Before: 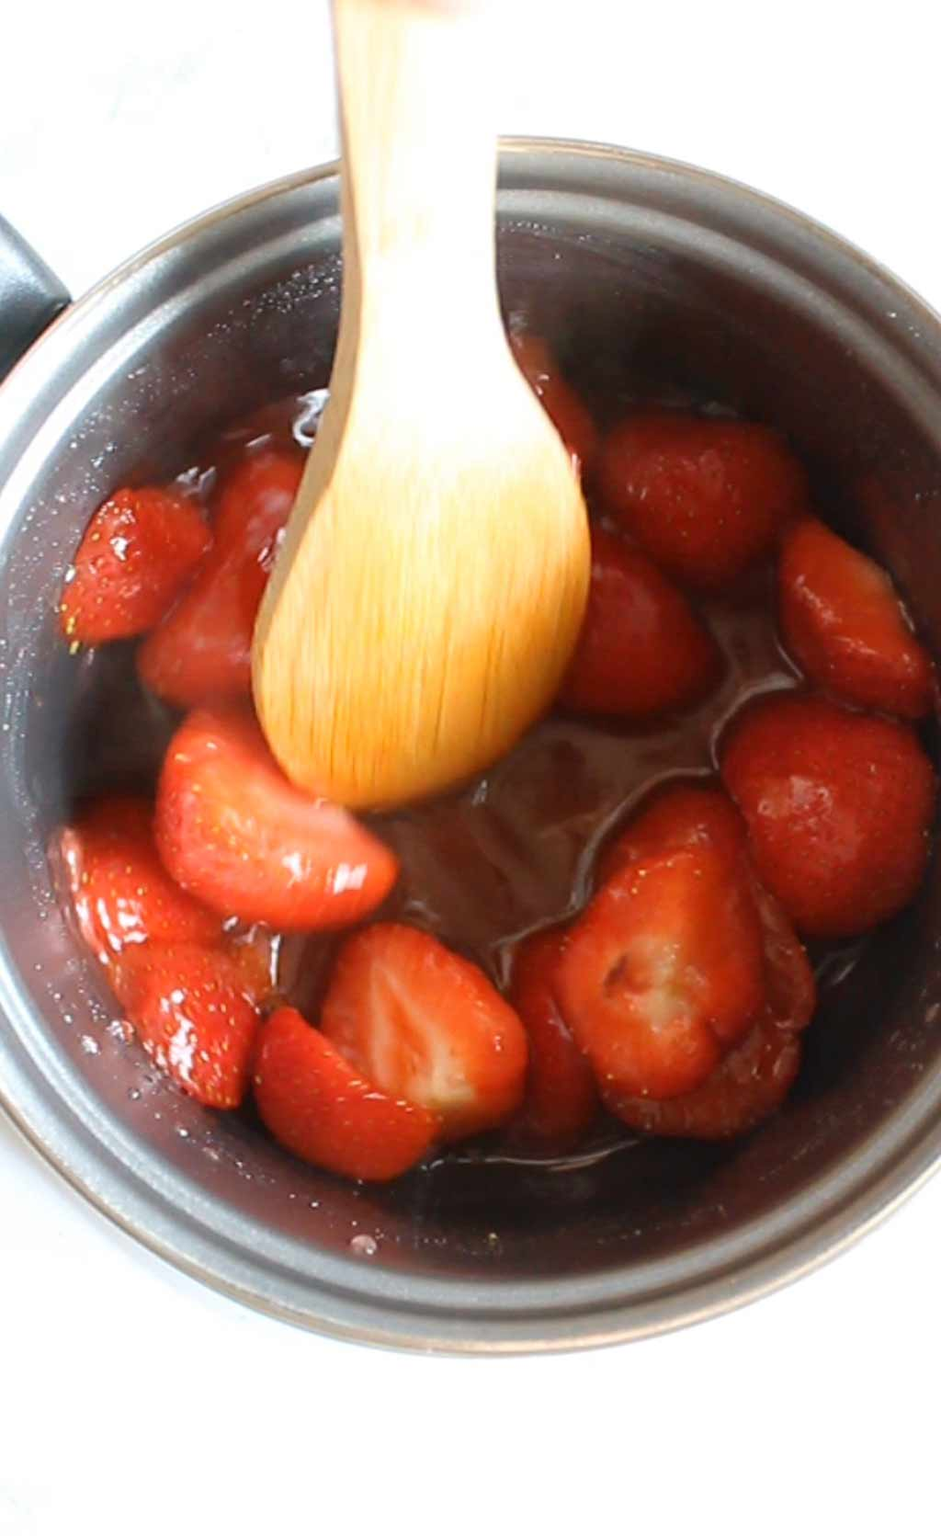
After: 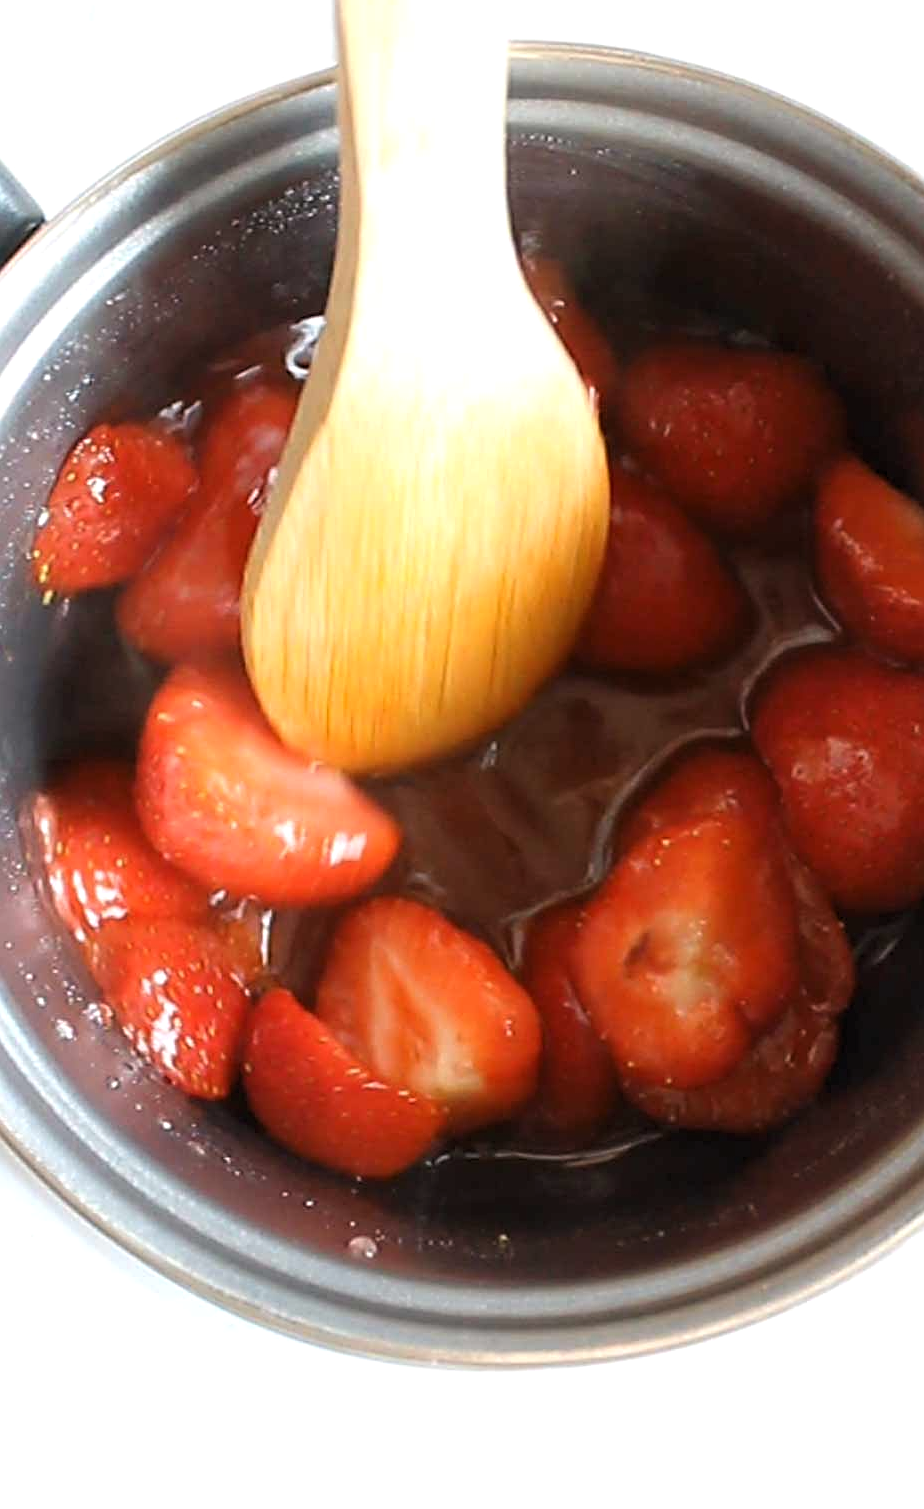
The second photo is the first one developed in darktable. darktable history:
levels: levels [0.031, 0.5, 0.969]
sharpen: on, module defaults
crop: left 3.305%, top 6.436%, right 6.389%, bottom 3.258%
